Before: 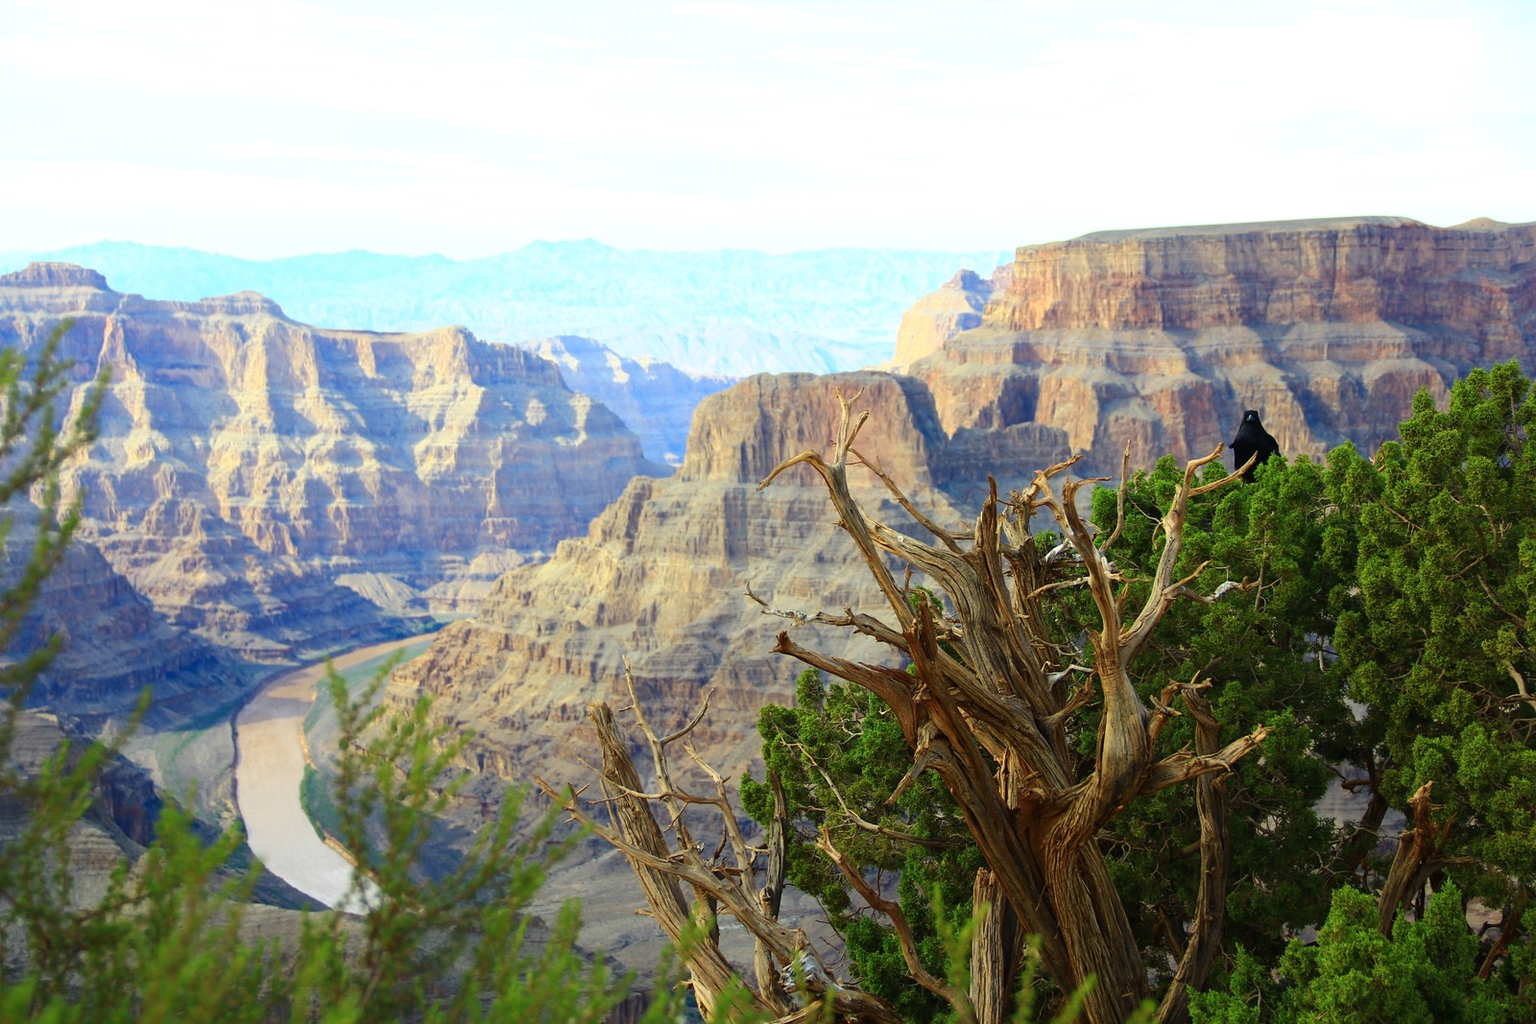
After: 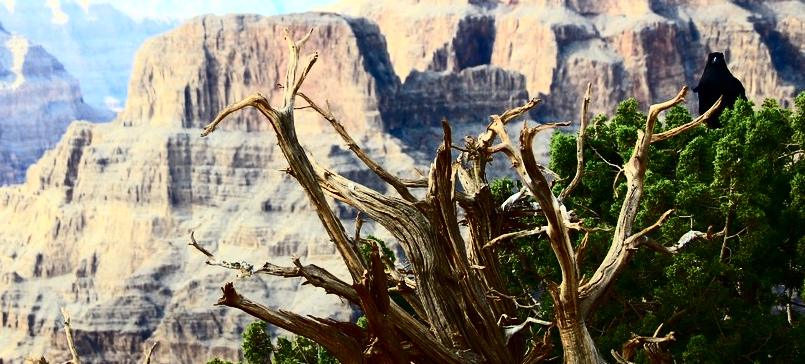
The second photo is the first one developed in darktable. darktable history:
contrast brightness saturation: contrast 0.49, saturation -0.081
crop: left 36.733%, top 35.229%, right 12.947%, bottom 30.569%
